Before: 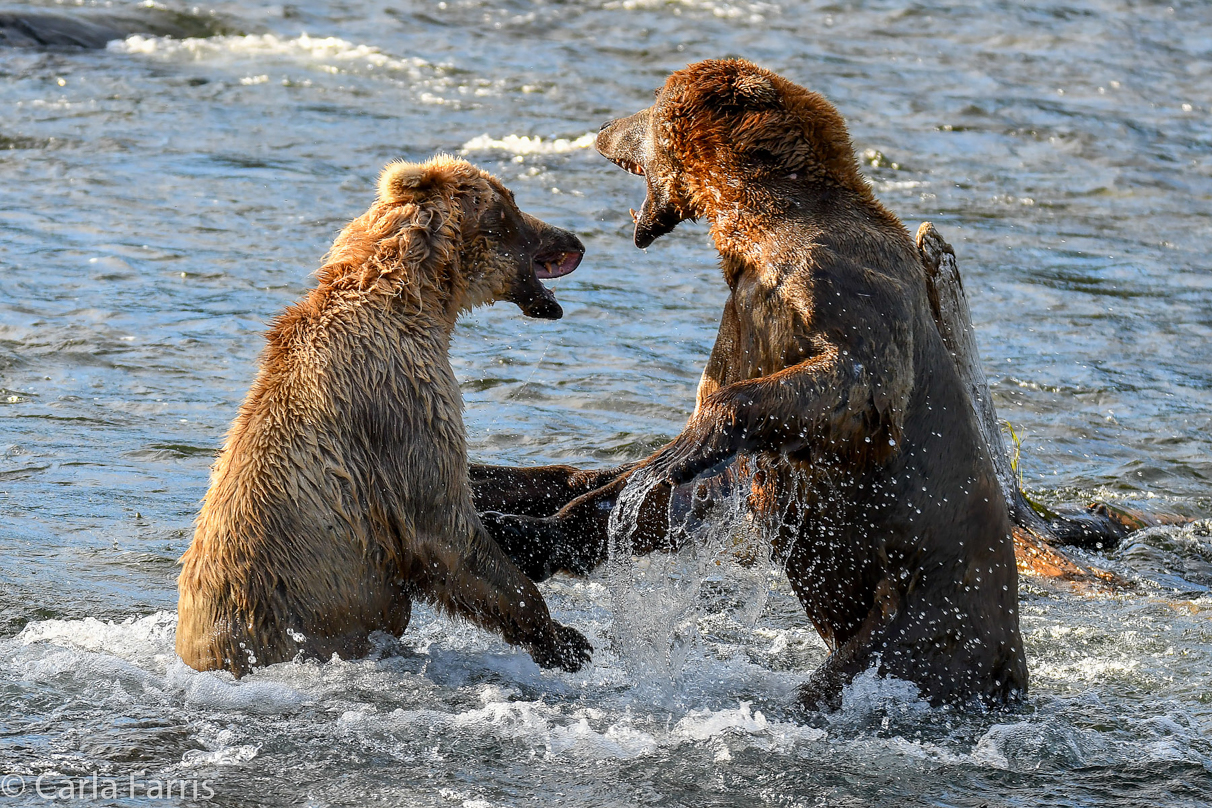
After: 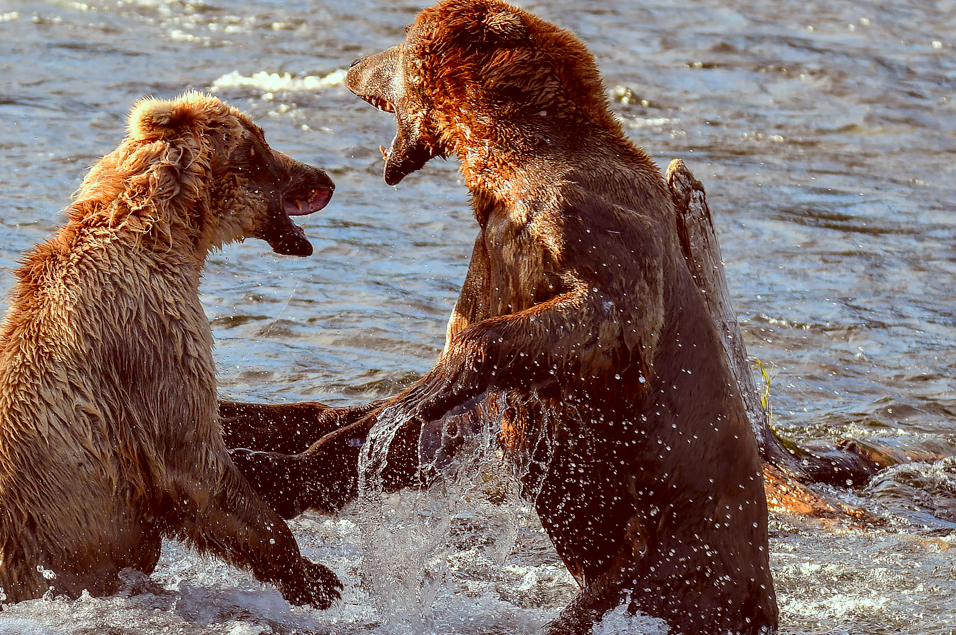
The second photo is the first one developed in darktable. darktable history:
crop and rotate: left 20.671%, top 7.913%, right 0.441%, bottom 13.456%
color correction: highlights a* -6.97, highlights b* -0.187, shadows a* 20.31, shadows b* 11.83
